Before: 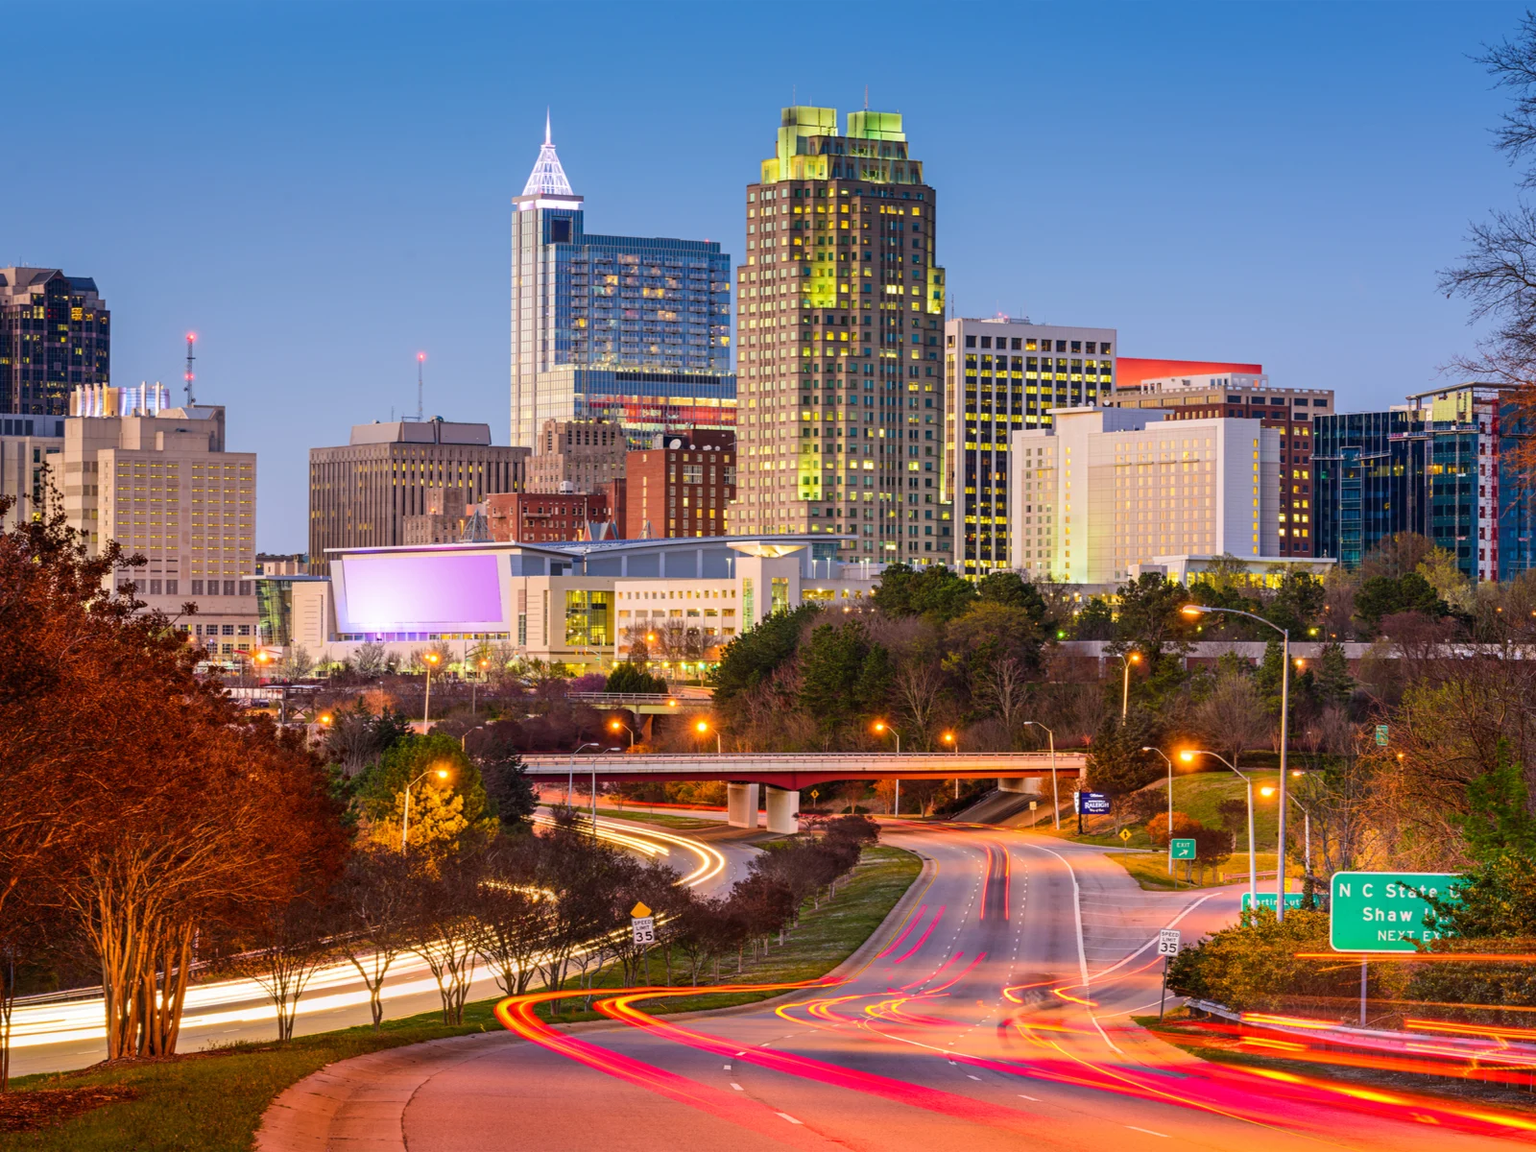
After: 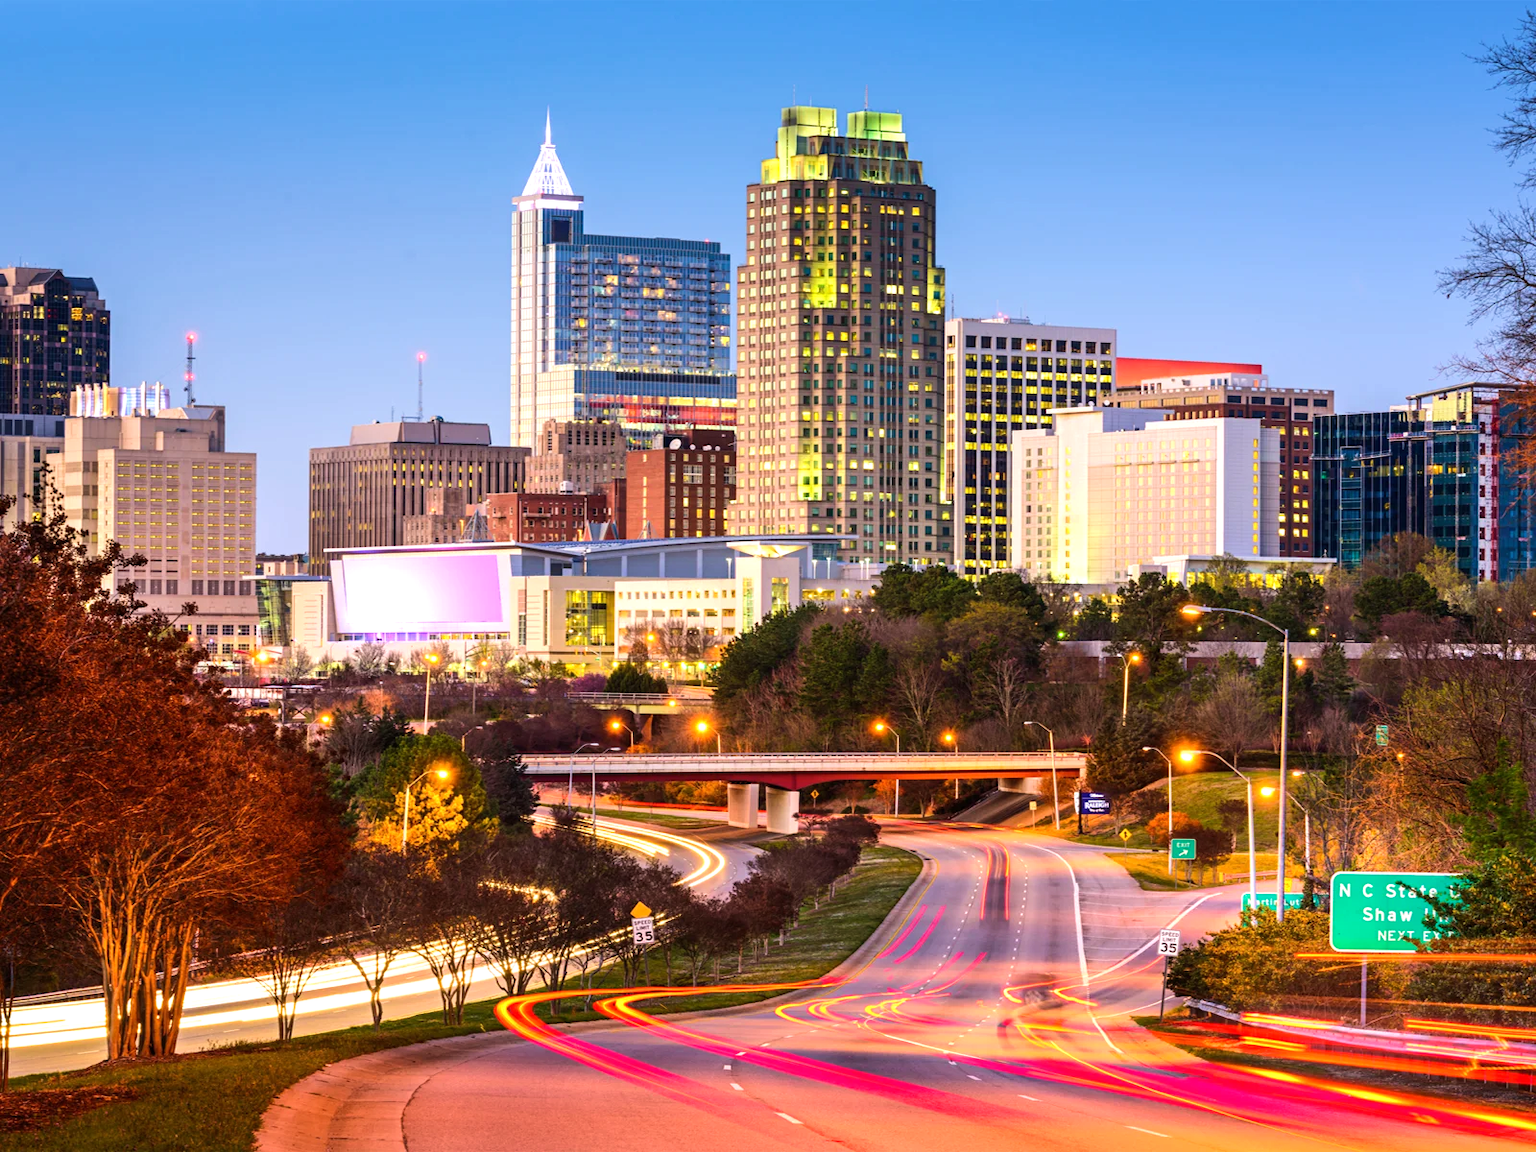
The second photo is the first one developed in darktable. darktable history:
exposure: exposure 0.217 EV, compensate highlight preservation false
tone equalizer: -8 EV -0.417 EV, -7 EV -0.389 EV, -6 EV -0.333 EV, -5 EV -0.222 EV, -3 EV 0.222 EV, -2 EV 0.333 EV, -1 EV 0.389 EV, +0 EV 0.417 EV, edges refinement/feathering 500, mask exposure compensation -1.57 EV, preserve details no
velvia: strength 15%
